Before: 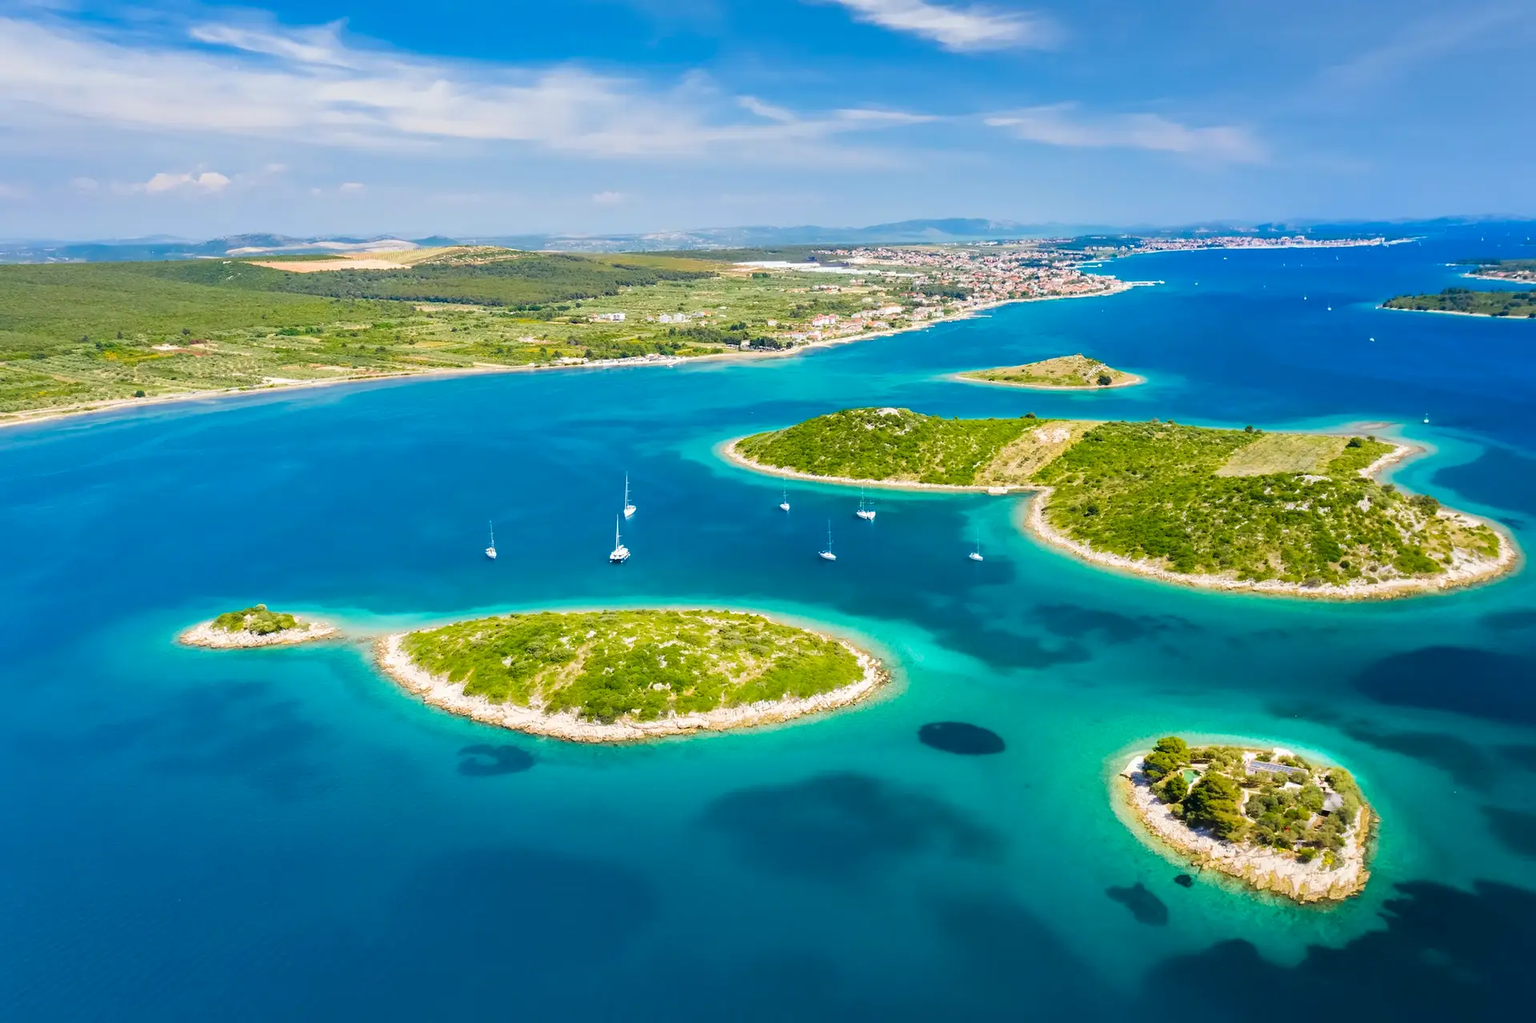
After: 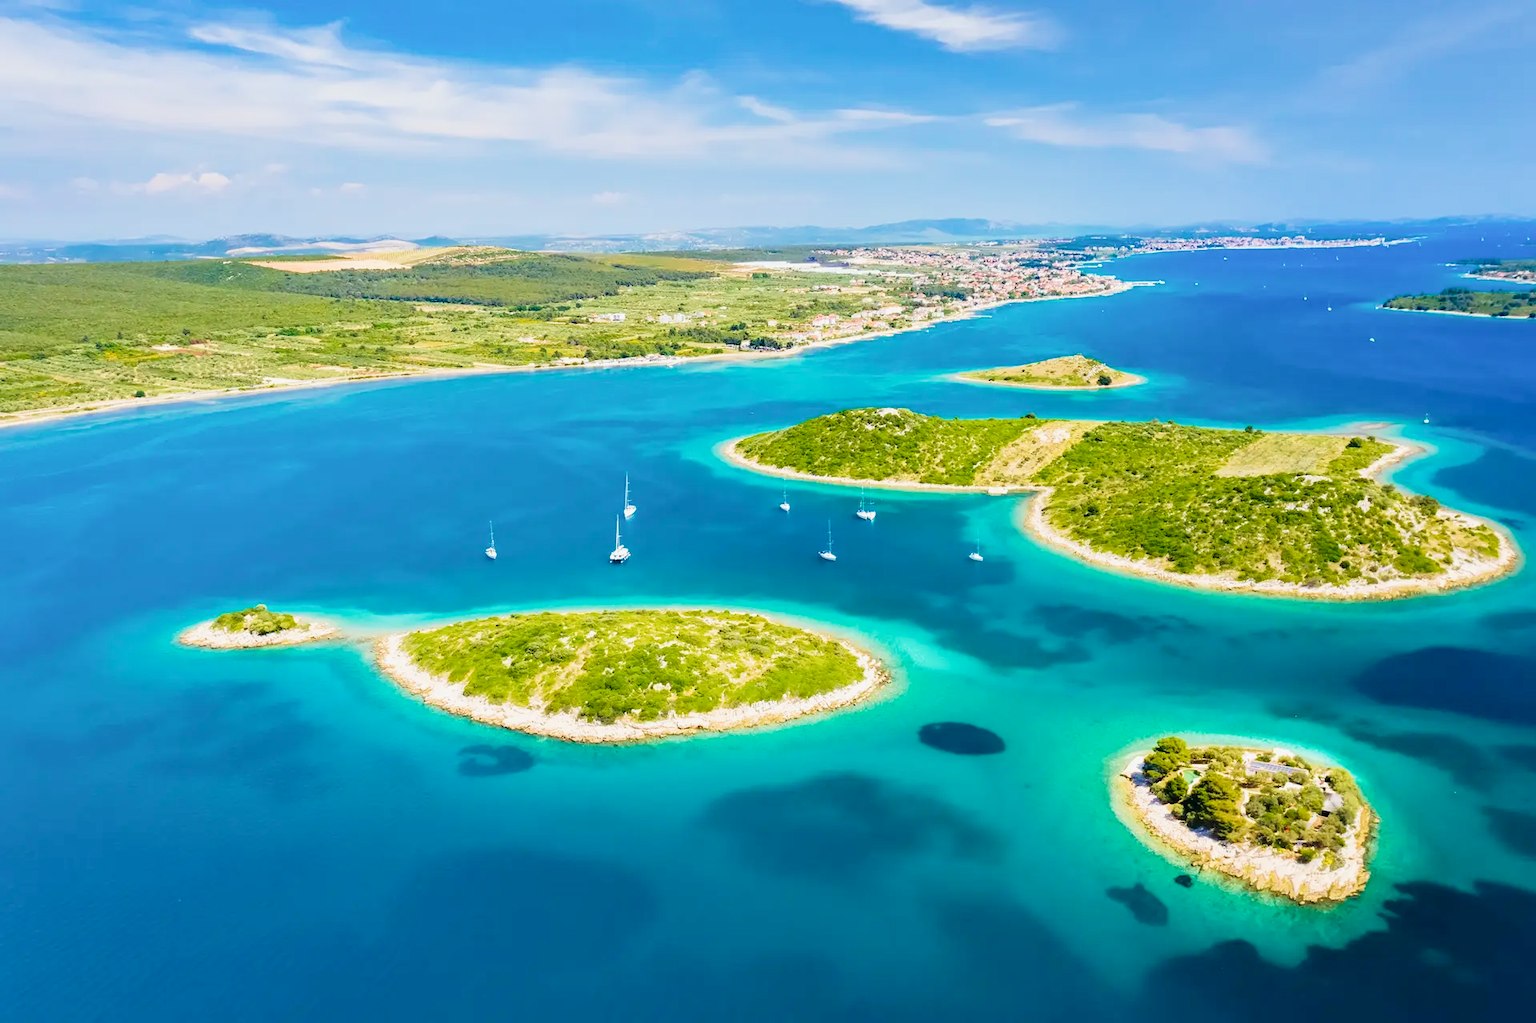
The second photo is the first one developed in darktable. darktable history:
velvia: on, module defaults
tone curve: curves: ch0 [(0, 0) (0.091, 0.077) (0.389, 0.458) (0.745, 0.82) (0.856, 0.899) (0.92, 0.938) (1, 0.973)]; ch1 [(0, 0) (0.437, 0.404) (0.5, 0.5) (0.529, 0.55) (0.58, 0.6) (0.616, 0.649) (1, 1)]; ch2 [(0, 0) (0.442, 0.415) (0.5, 0.5) (0.535, 0.557) (0.585, 0.62) (1, 1)], preserve colors none
